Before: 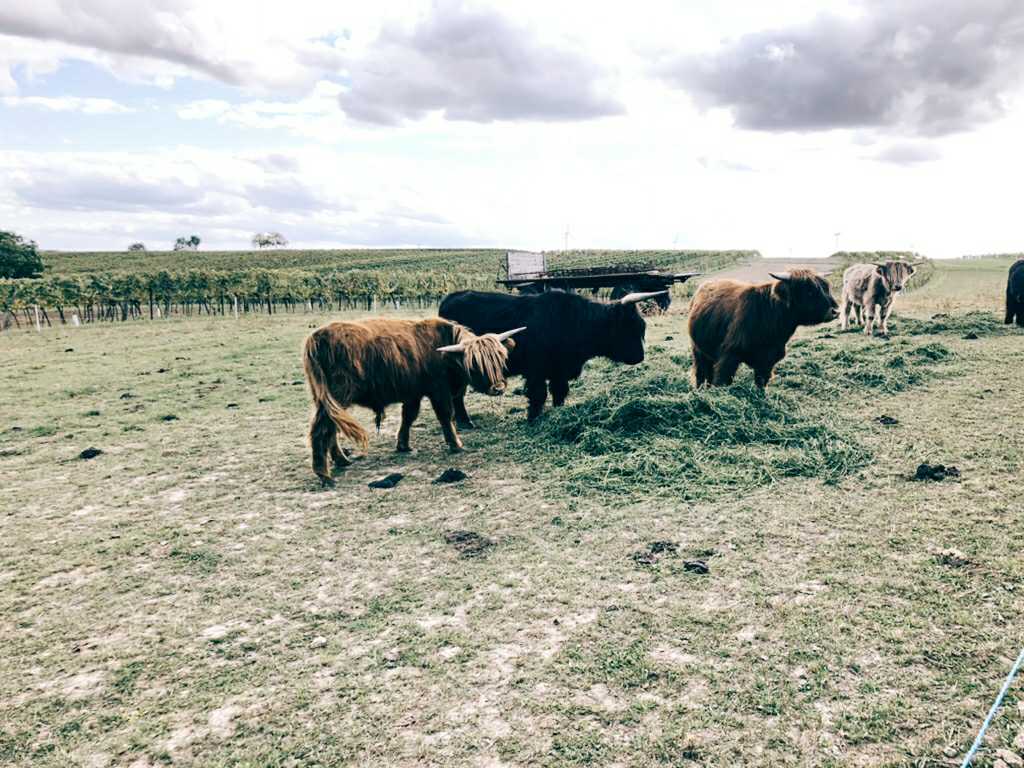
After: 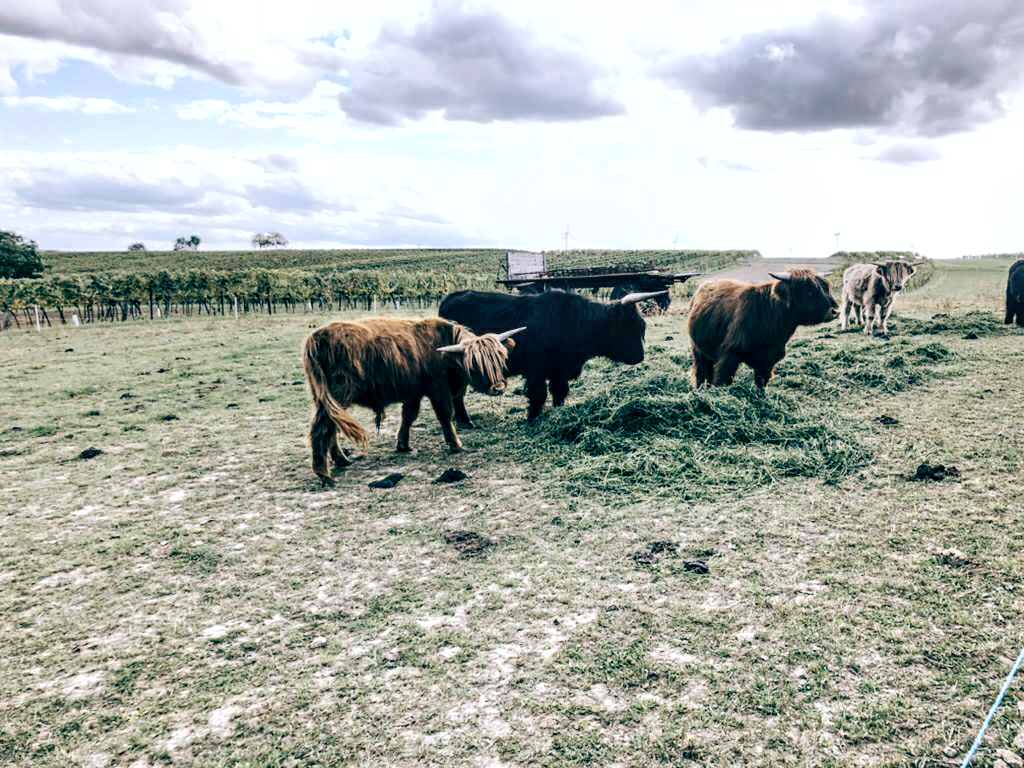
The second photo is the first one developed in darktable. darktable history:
white balance: red 0.976, blue 1.04
local contrast: detail 140%
